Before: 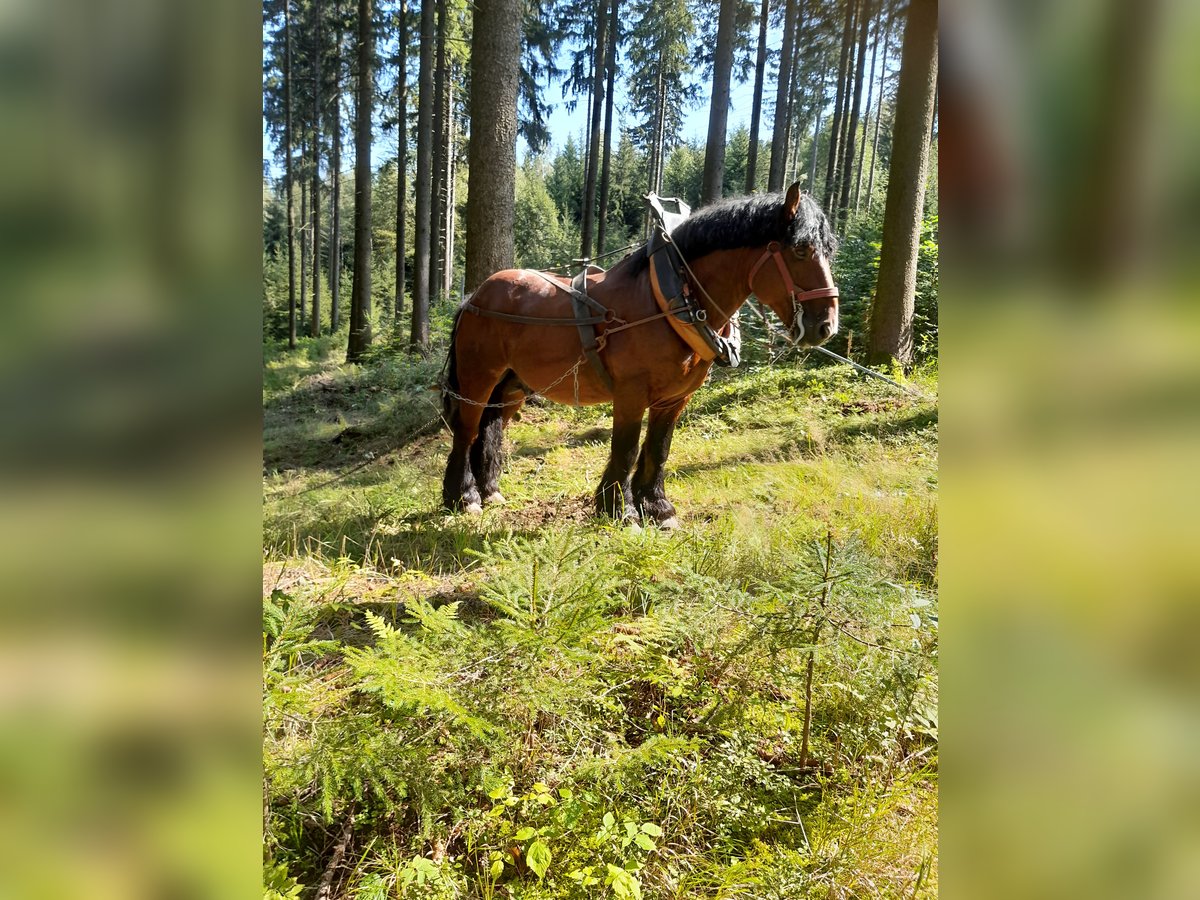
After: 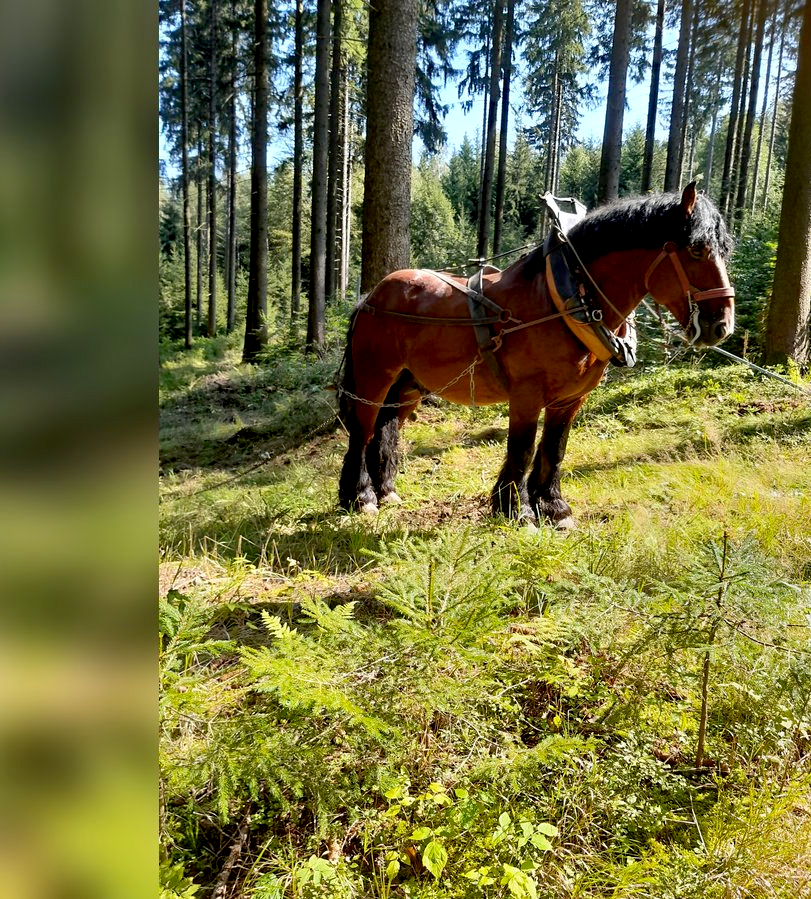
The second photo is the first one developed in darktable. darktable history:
crop and rotate: left 8.67%, right 23.743%
exposure: black level correction 0.01, exposure 0.017 EV, compensate exposure bias true, compensate highlight preservation false
haze removal: strength 0.289, distance 0.256, compatibility mode true, adaptive false
